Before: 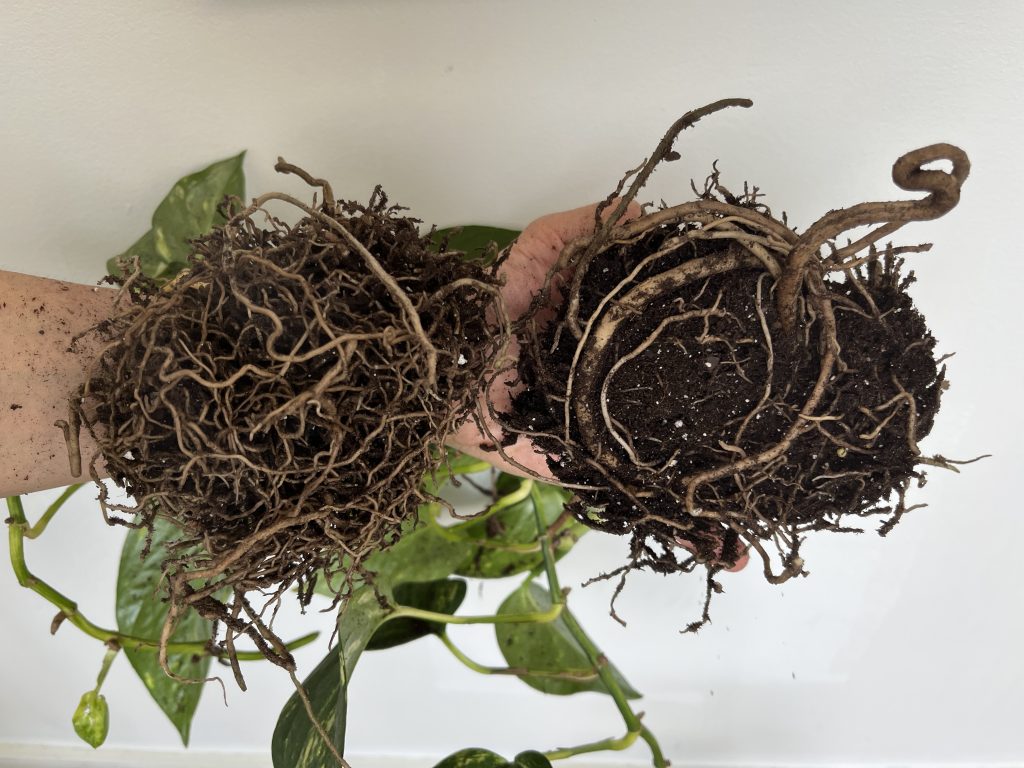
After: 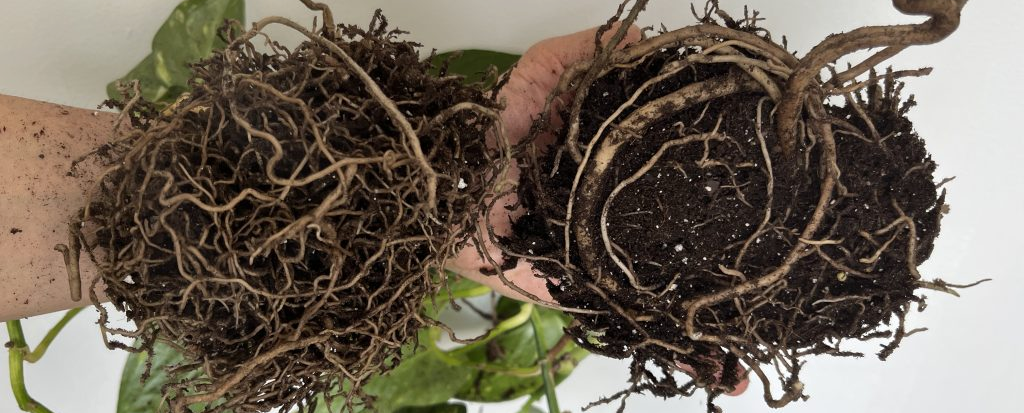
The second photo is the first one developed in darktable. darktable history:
tone equalizer: edges refinement/feathering 500, mask exposure compensation -1.57 EV, preserve details no
crop and rotate: top 22.985%, bottom 23.182%
